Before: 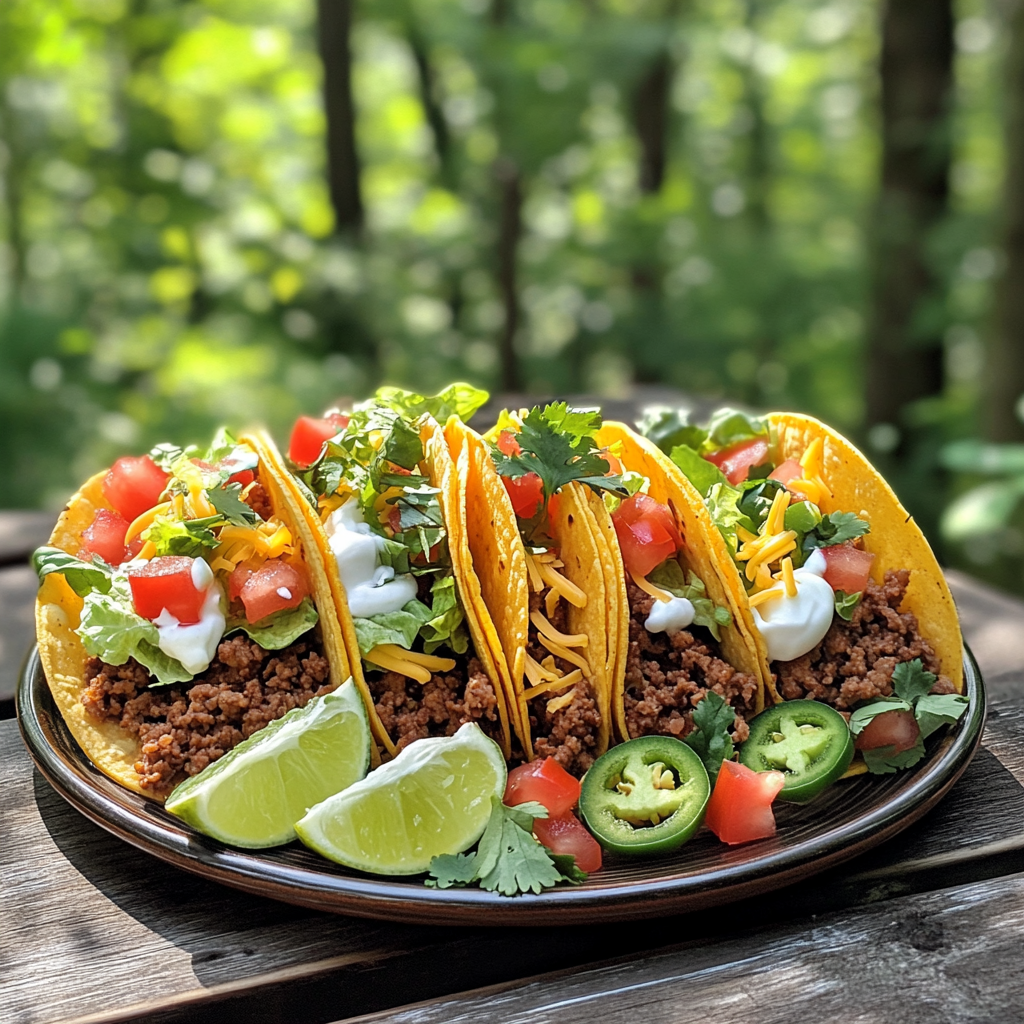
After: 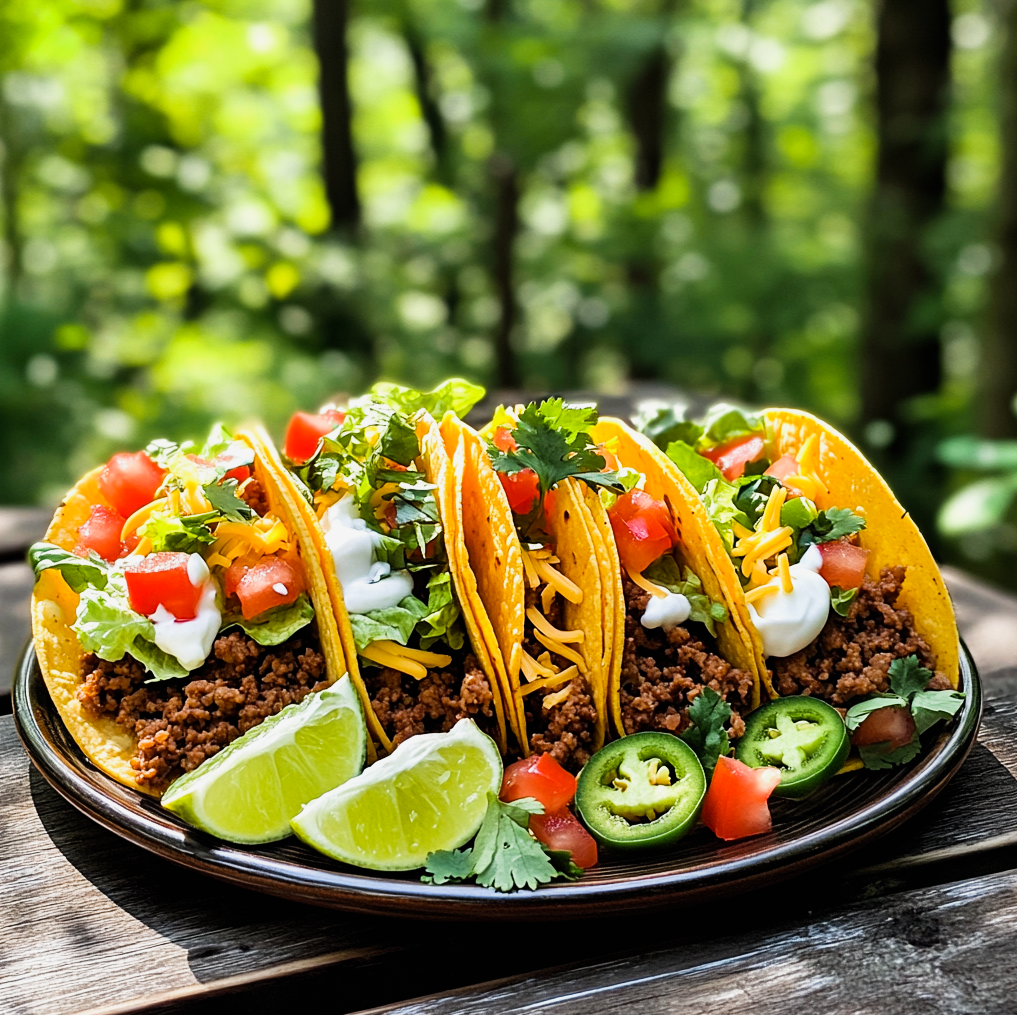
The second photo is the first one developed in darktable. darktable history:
crop: left 0.434%, top 0.485%, right 0.244%, bottom 0.386%
sigmoid: contrast 1.86, skew 0.35
